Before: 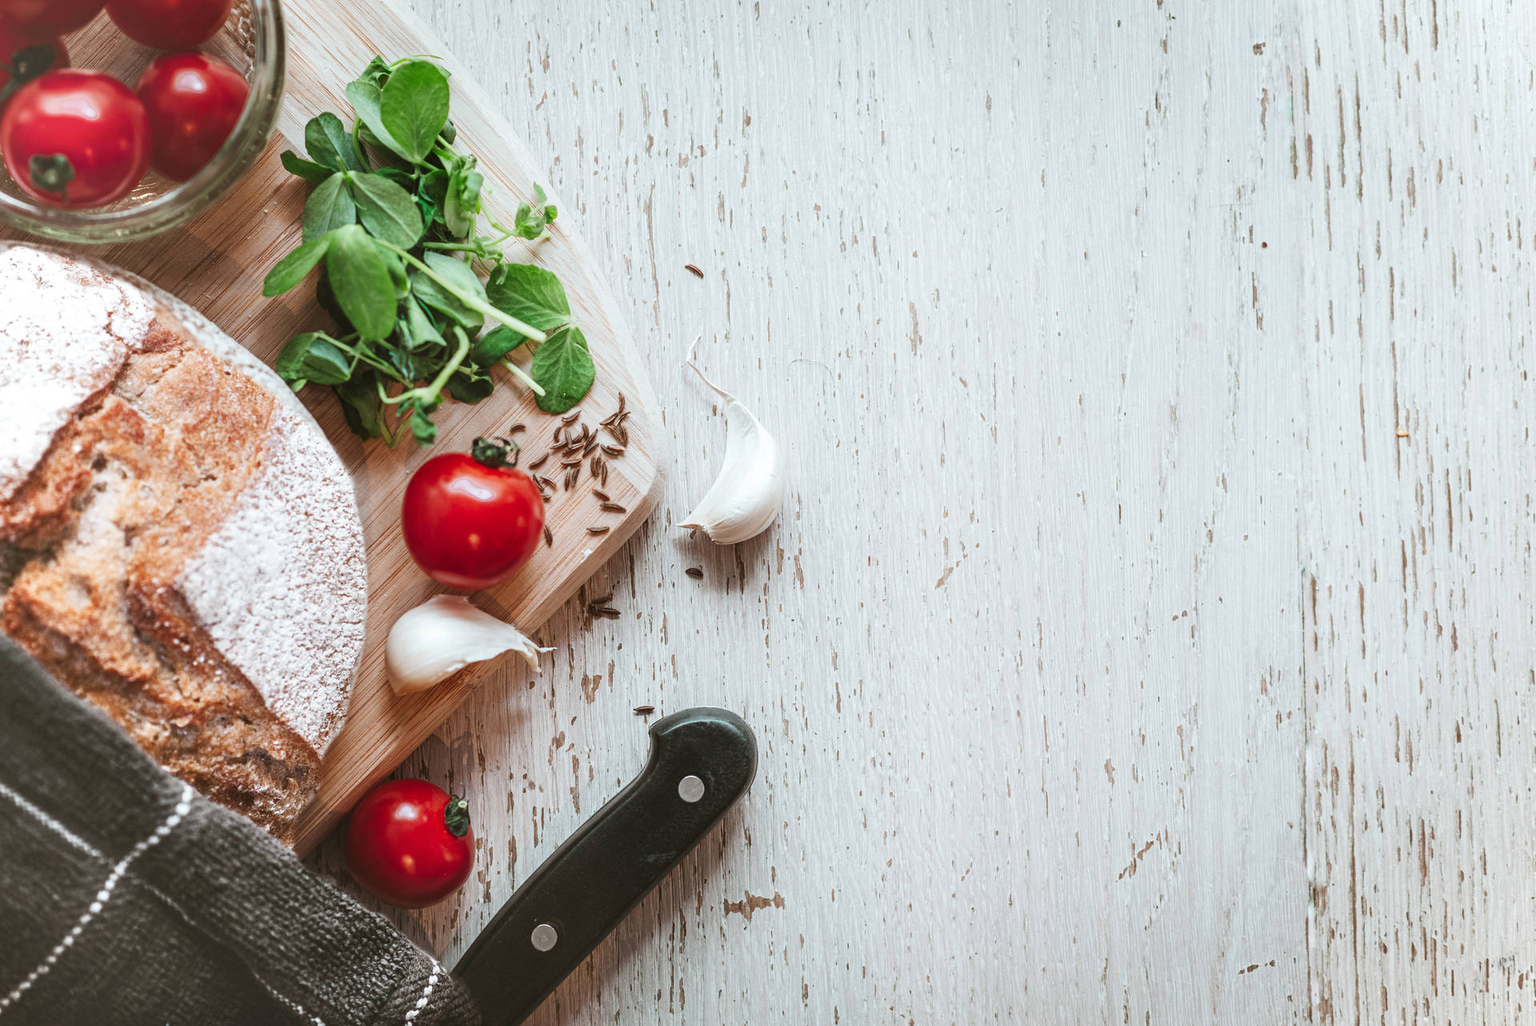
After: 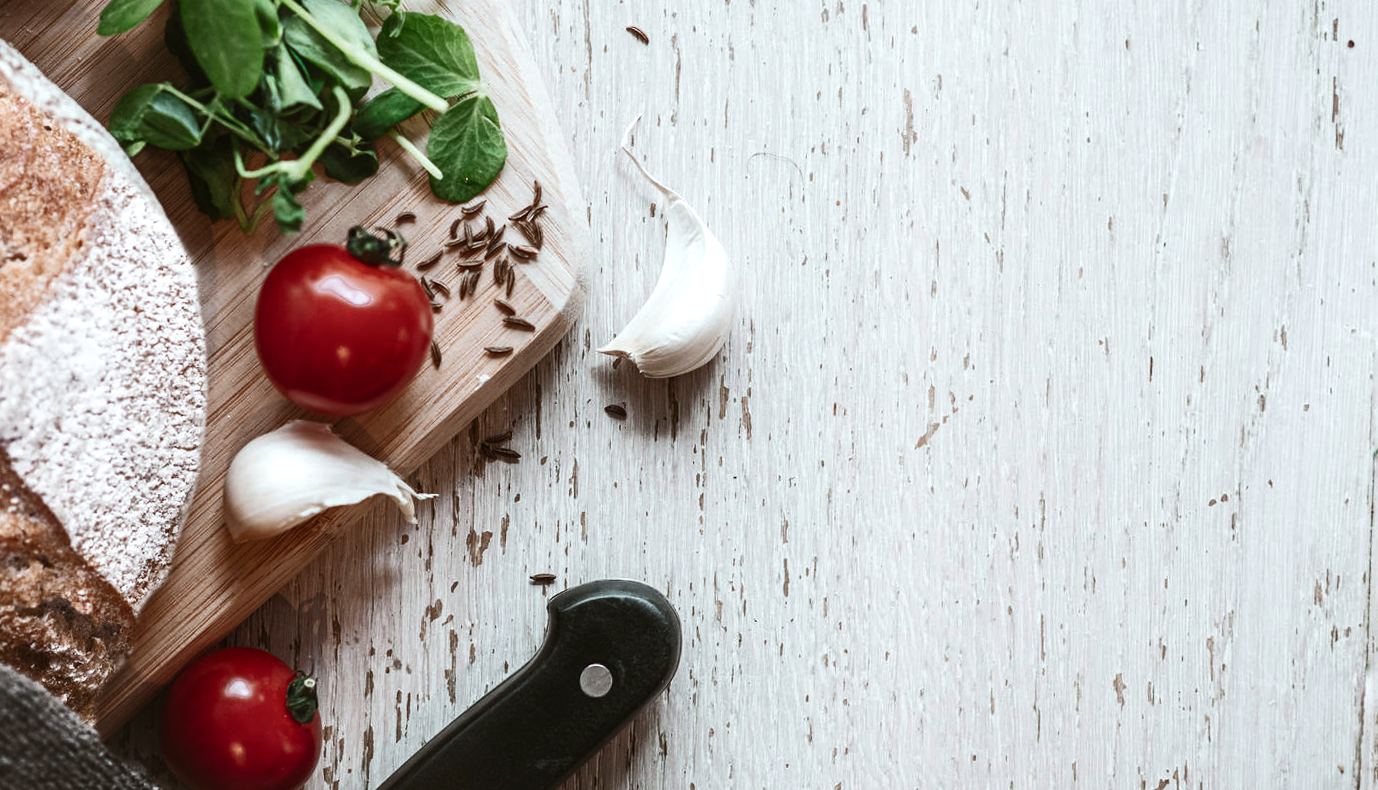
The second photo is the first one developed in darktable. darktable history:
crop and rotate: angle -3.35°, left 9.741%, top 21.075%, right 12.294%, bottom 11.965%
color balance rgb: linear chroma grading › global chroma 9.092%, perceptual saturation grading › global saturation 0.816%, perceptual saturation grading › highlights -31.506%, perceptual saturation grading › mid-tones 5.935%, perceptual saturation grading › shadows 17.069%, perceptual brilliance grading › highlights 4.287%, perceptual brilliance grading › mid-tones -18.288%, perceptual brilliance grading › shadows -41.283%, global vibrance 15.172%
